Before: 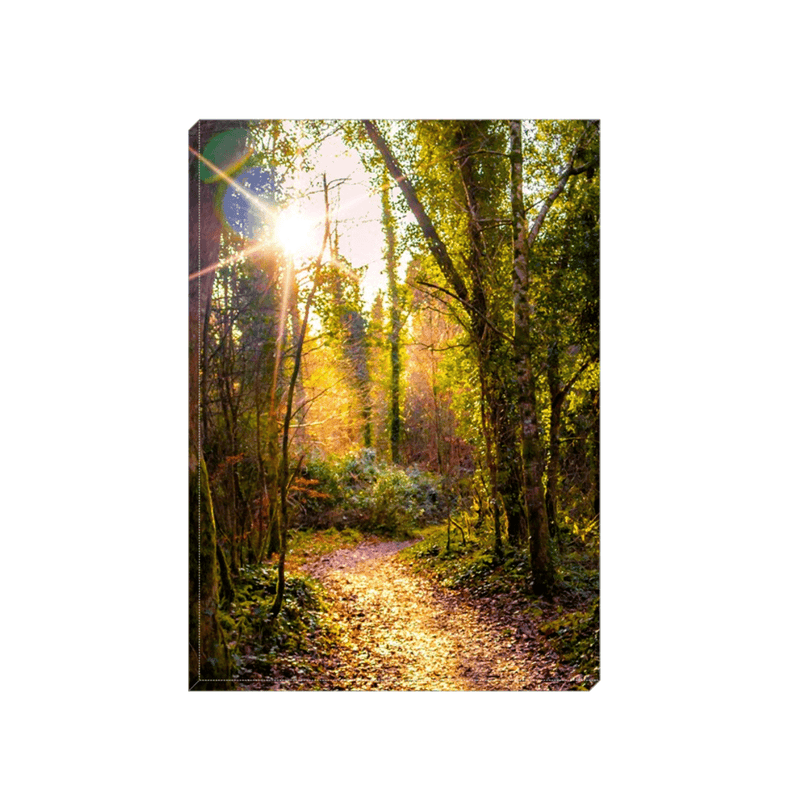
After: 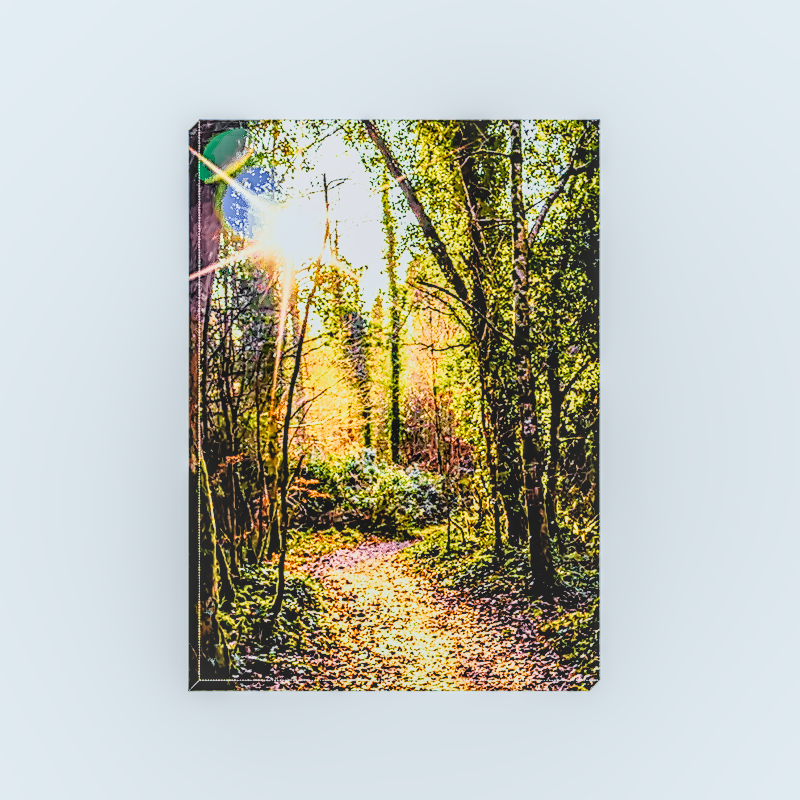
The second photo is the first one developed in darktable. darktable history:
color calibration: illuminant Planckian (black body), x 0.368, y 0.361, temperature 4275.92 K
filmic rgb: black relative exposure -7.92 EV, white relative exposure 4.13 EV, threshold 3 EV, hardness 4.02, latitude 51.22%, contrast 1.013, shadows ↔ highlights balance 5.35%, color science v5 (2021), contrast in shadows safe, contrast in highlights safe, enable highlight reconstruction true
local contrast: highlights 0%, shadows 0%, detail 133%
tone curve: curves: ch0 [(0, 0) (0.004, 0.001) (0.02, 0.008) (0.218, 0.218) (0.664, 0.774) (0.832, 0.914) (1, 1)], preserve colors none
contrast brightness saturation: contrast 0.04, saturation 0.16
base curve: curves: ch0 [(0, 0) (0.005, 0.002) (0.193, 0.295) (0.399, 0.664) (0.75, 0.928) (1, 1)]
sharpen: on, module defaults
contrast equalizer: octaves 7, y [[0.506, 0.531, 0.562, 0.606, 0.638, 0.669], [0.5 ×6], [0.5 ×6], [0 ×6], [0 ×6]]
denoise (profiled): patch size 2, preserve shadows 1.05, bias correction -0.246, scattering 0.223, a [-1, 0, 0], b [0, 0, 0], mode non-local means, compensate highlight preservation false
